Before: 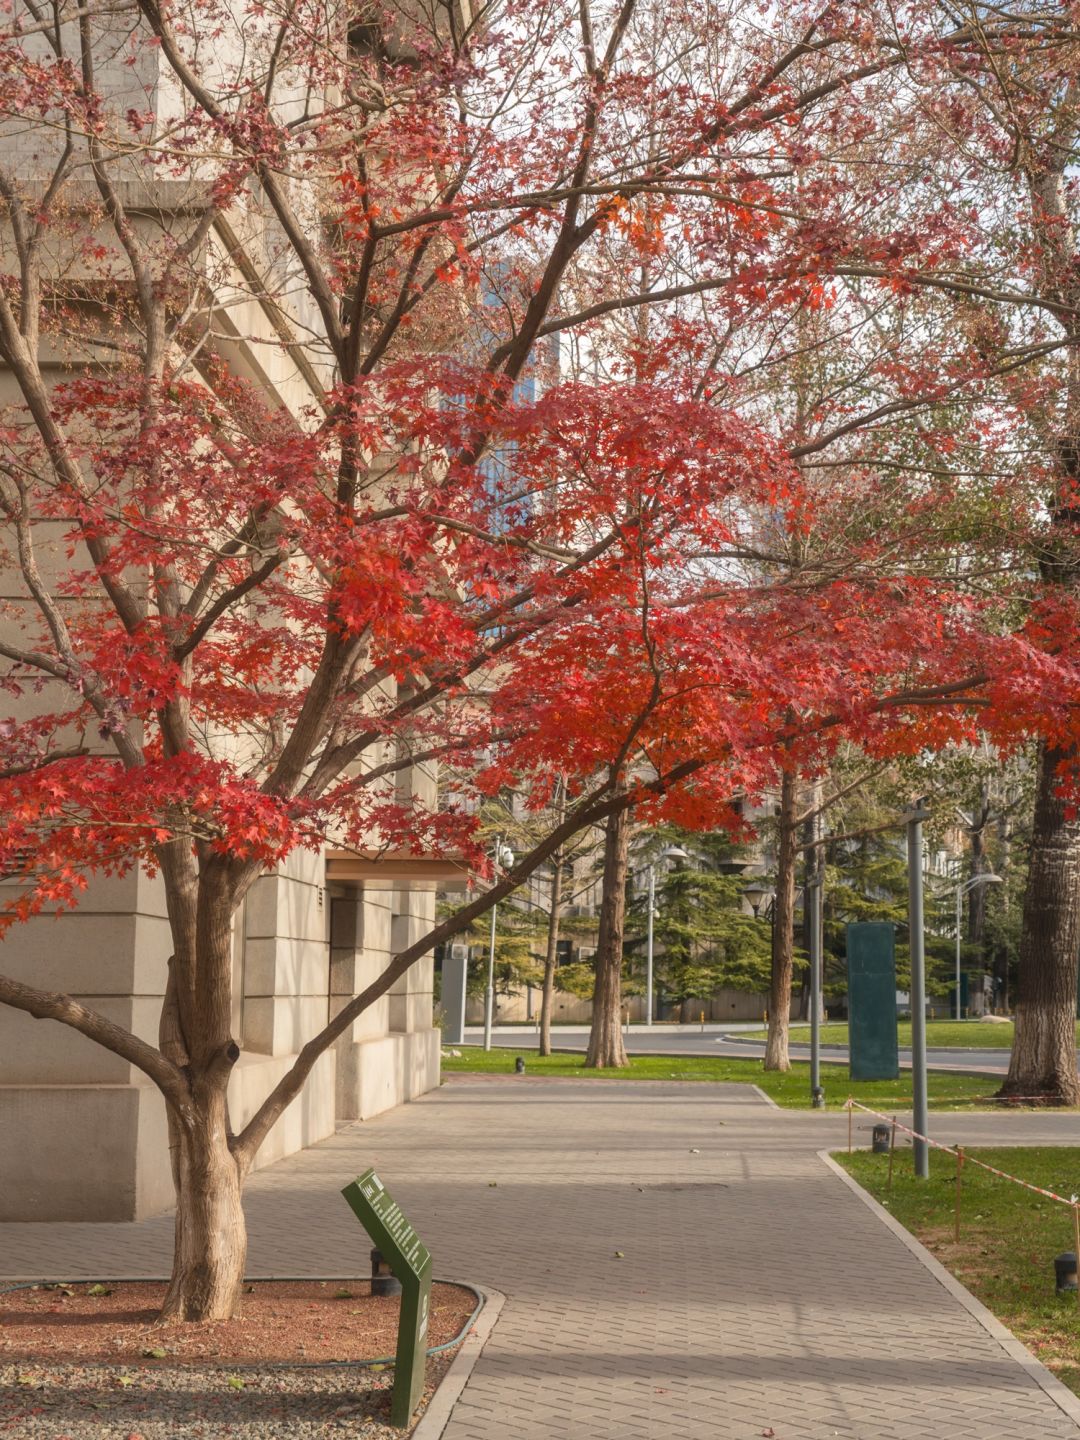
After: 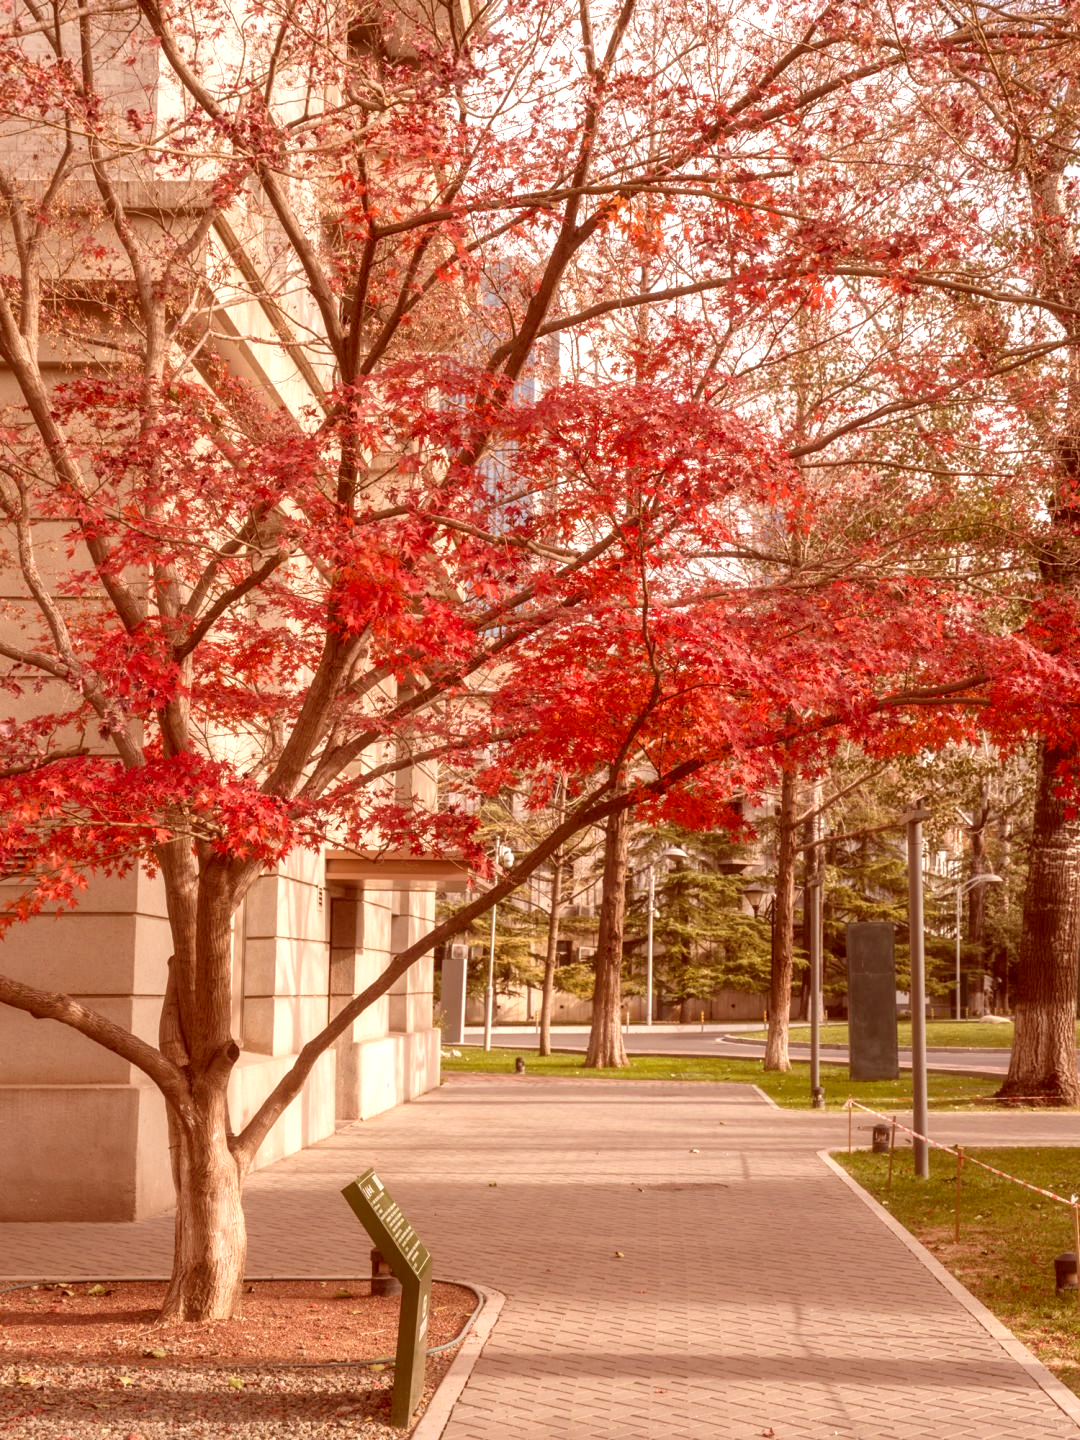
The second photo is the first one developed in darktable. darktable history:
exposure: black level correction 0.001, exposure 0.5 EV, compensate exposure bias true, compensate highlight preservation false
local contrast: highlights 100%, shadows 100%, detail 119%, midtone range 0.2
color correction: highlights a* 9.19, highlights b* 8.56, shadows a* 39.66, shadows b* 39.24, saturation 0.799
